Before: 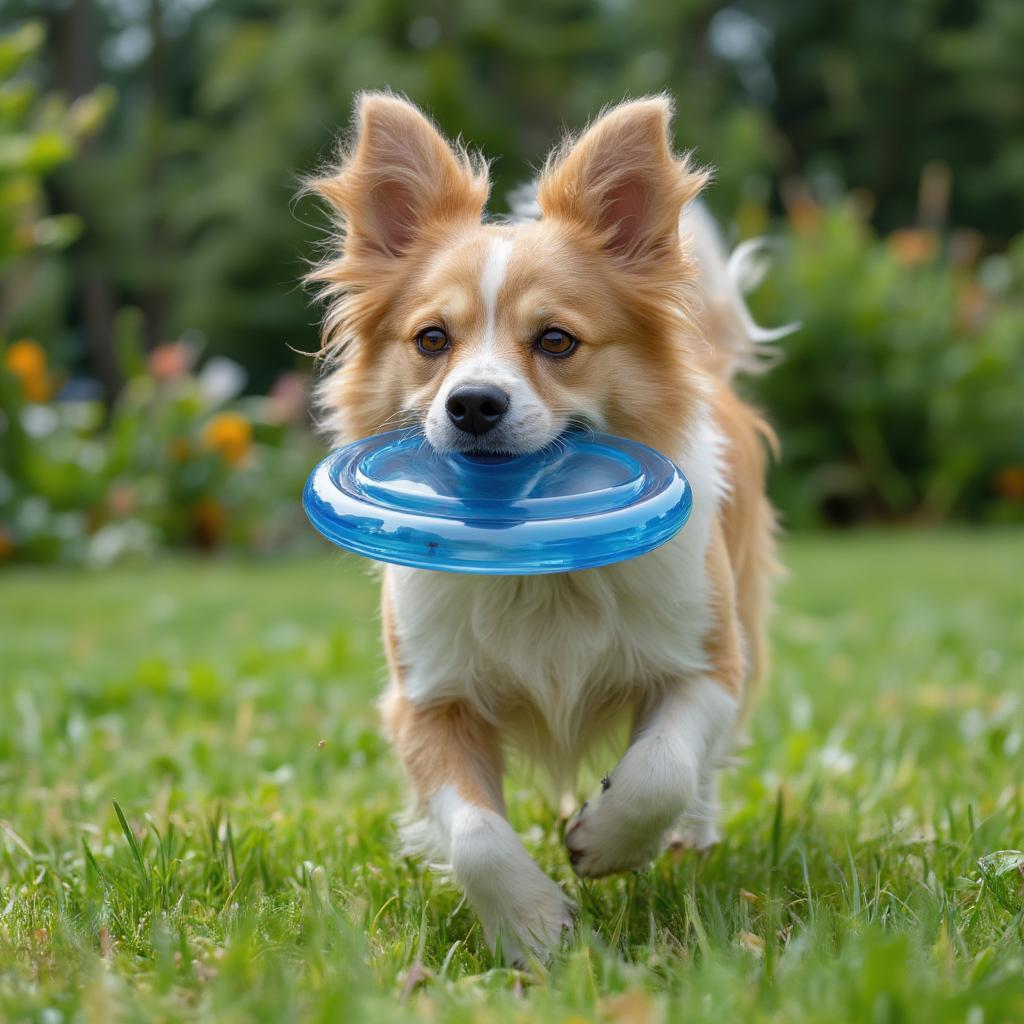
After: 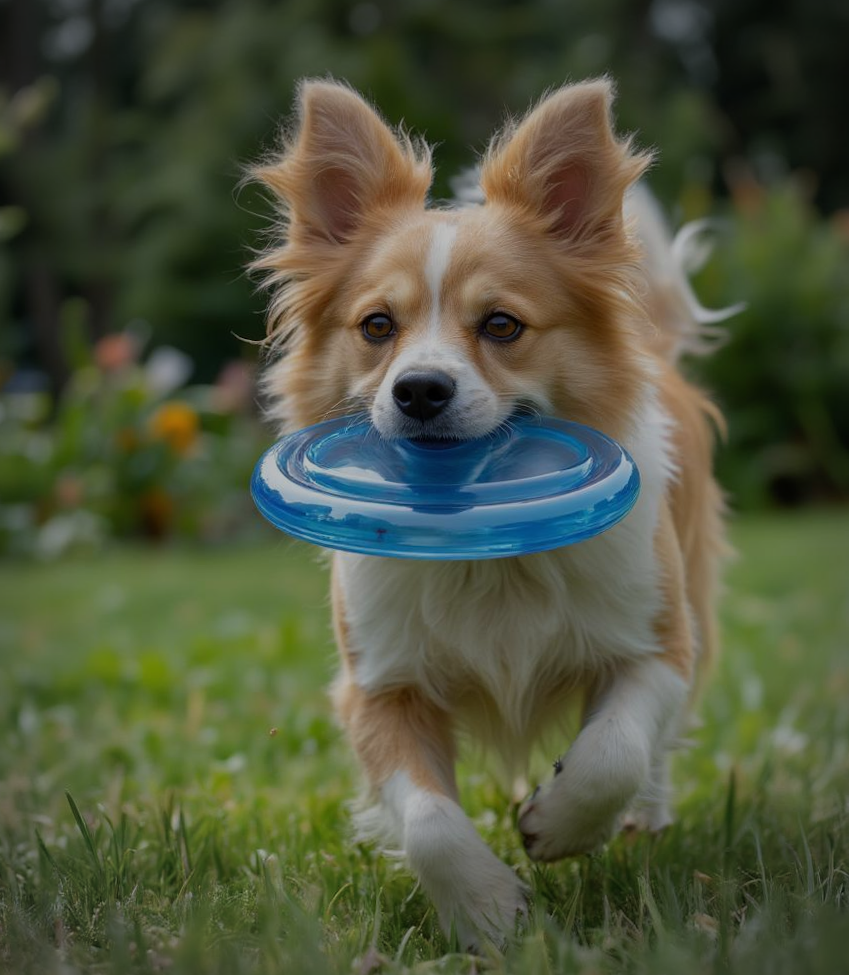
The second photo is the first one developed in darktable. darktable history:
vignetting: fall-off start 71.79%
crop and rotate: angle 0.88°, left 4.399%, top 0.737%, right 11.378%, bottom 2.587%
exposure: exposure -0.937 EV, compensate highlight preservation false
